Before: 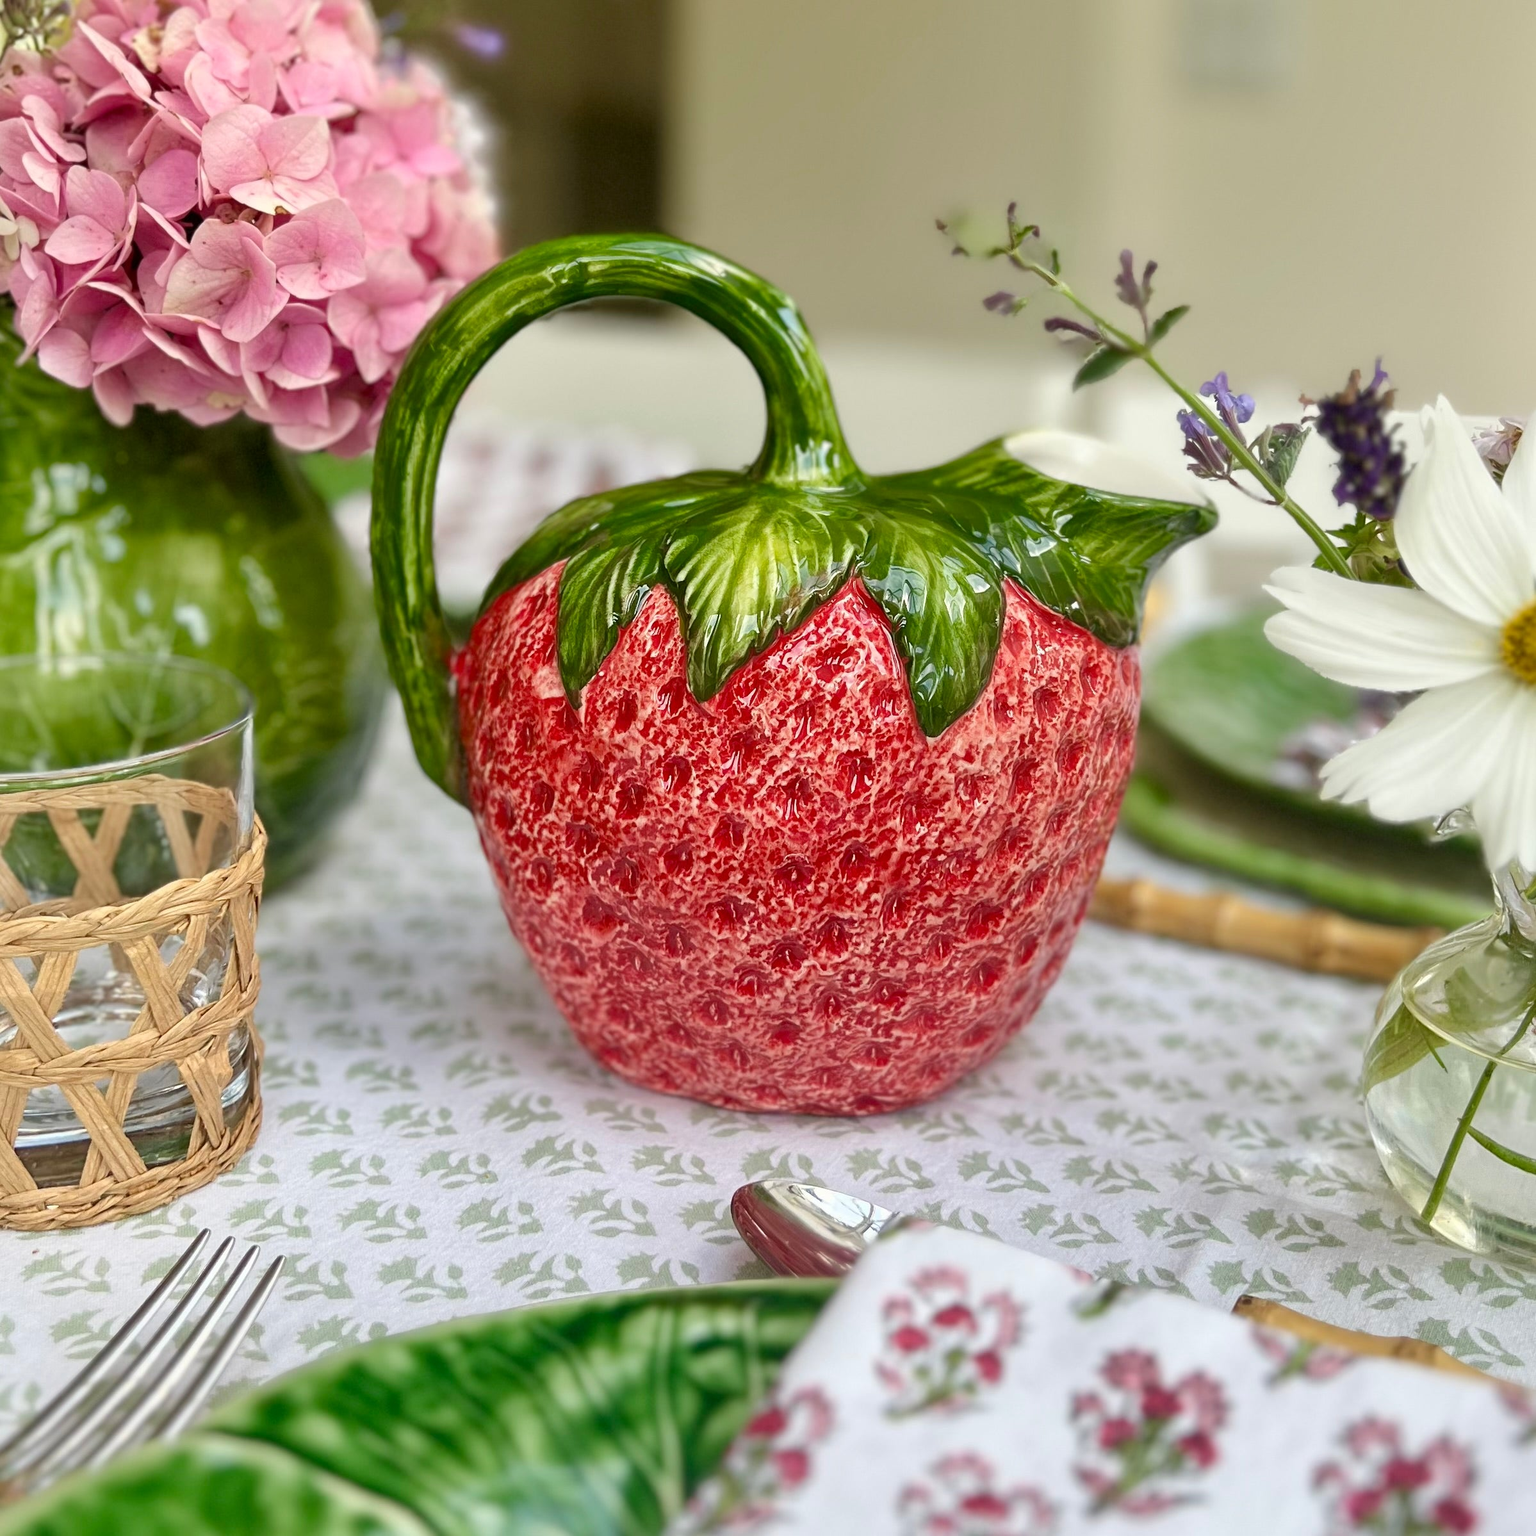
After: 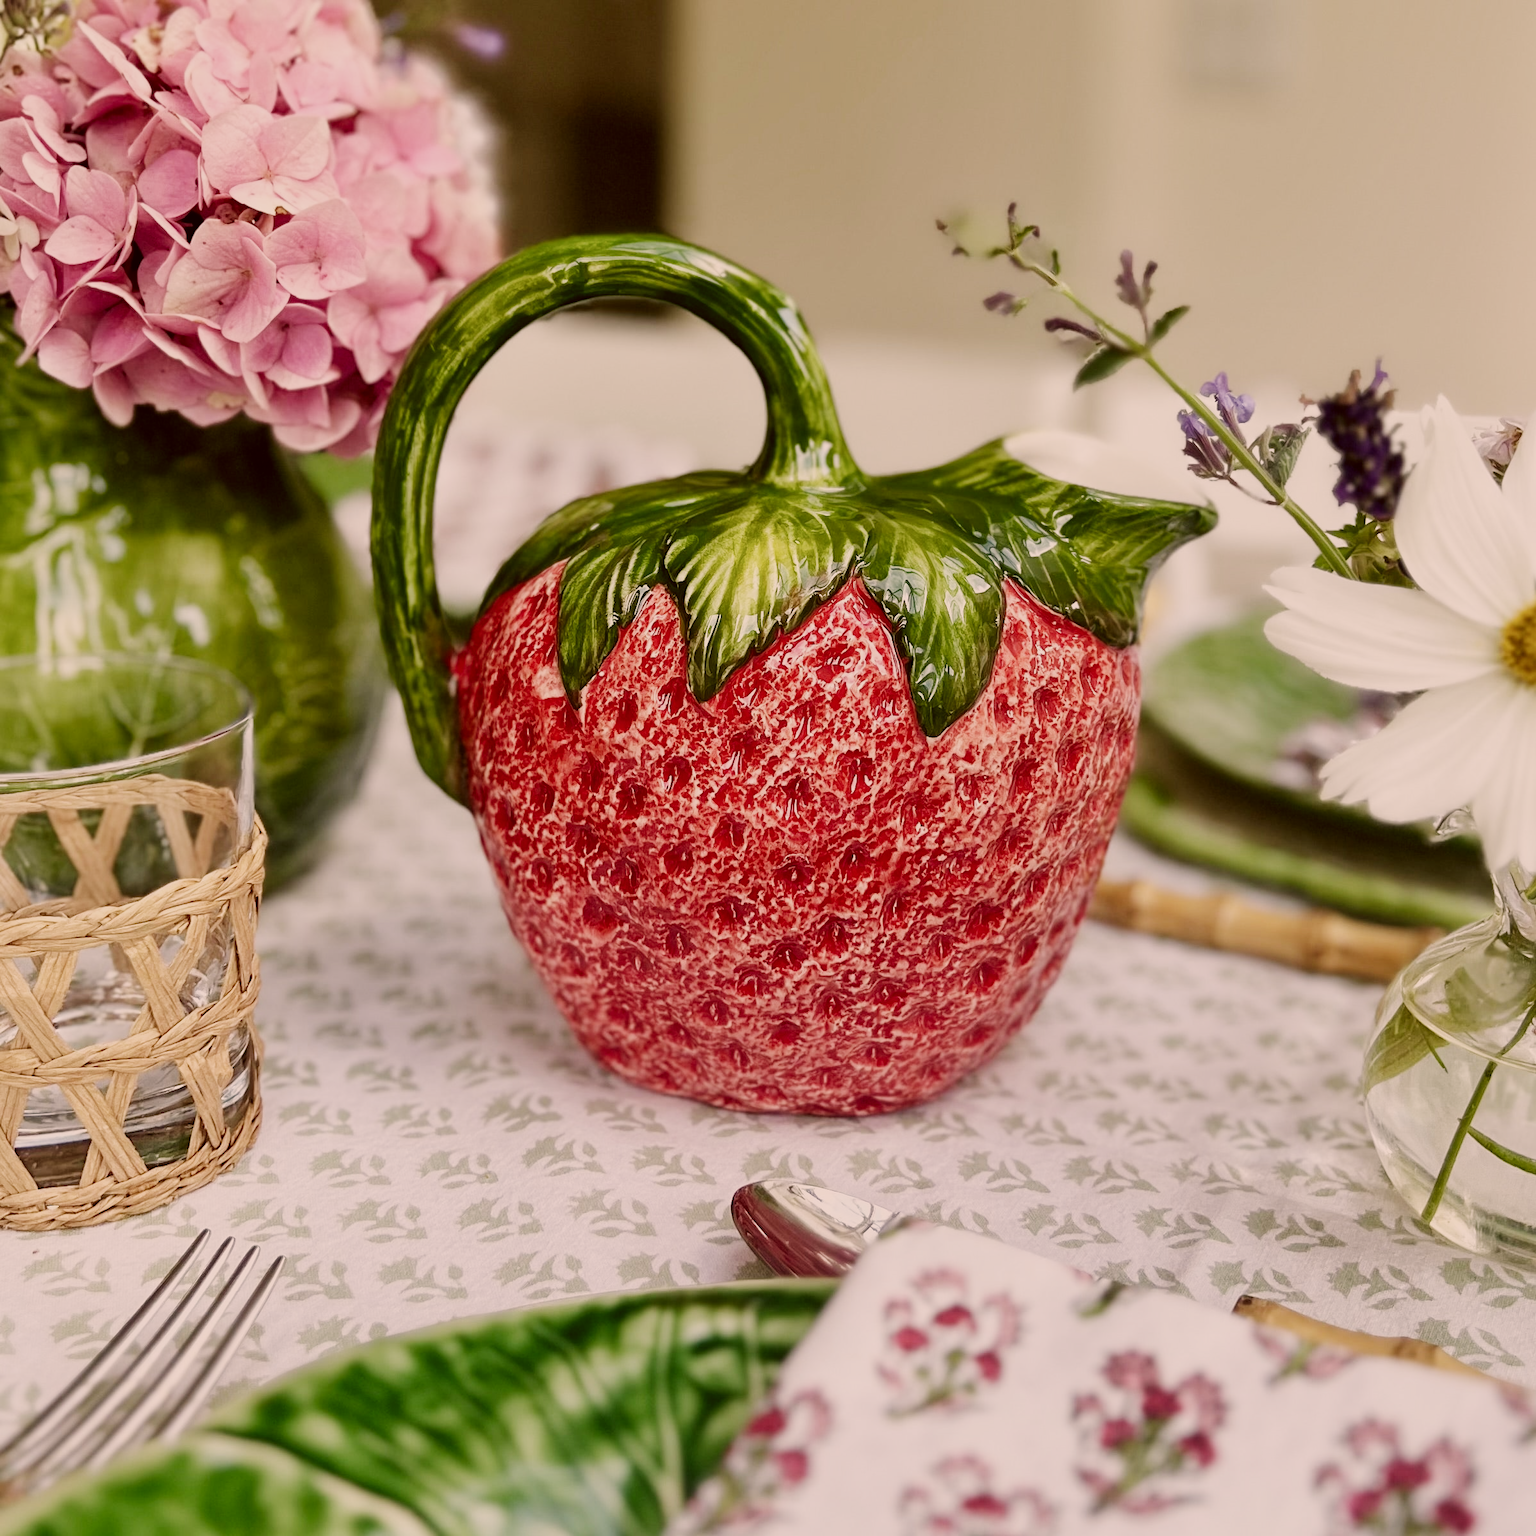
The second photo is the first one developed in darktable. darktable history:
sigmoid: skew -0.2, preserve hue 0%, red attenuation 0.1, red rotation 0.035, green attenuation 0.1, green rotation -0.017, blue attenuation 0.15, blue rotation -0.052, base primaries Rec2020
color correction: highlights a* 10.21, highlights b* 9.79, shadows a* 8.61, shadows b* 7.88, saturation 0.8
